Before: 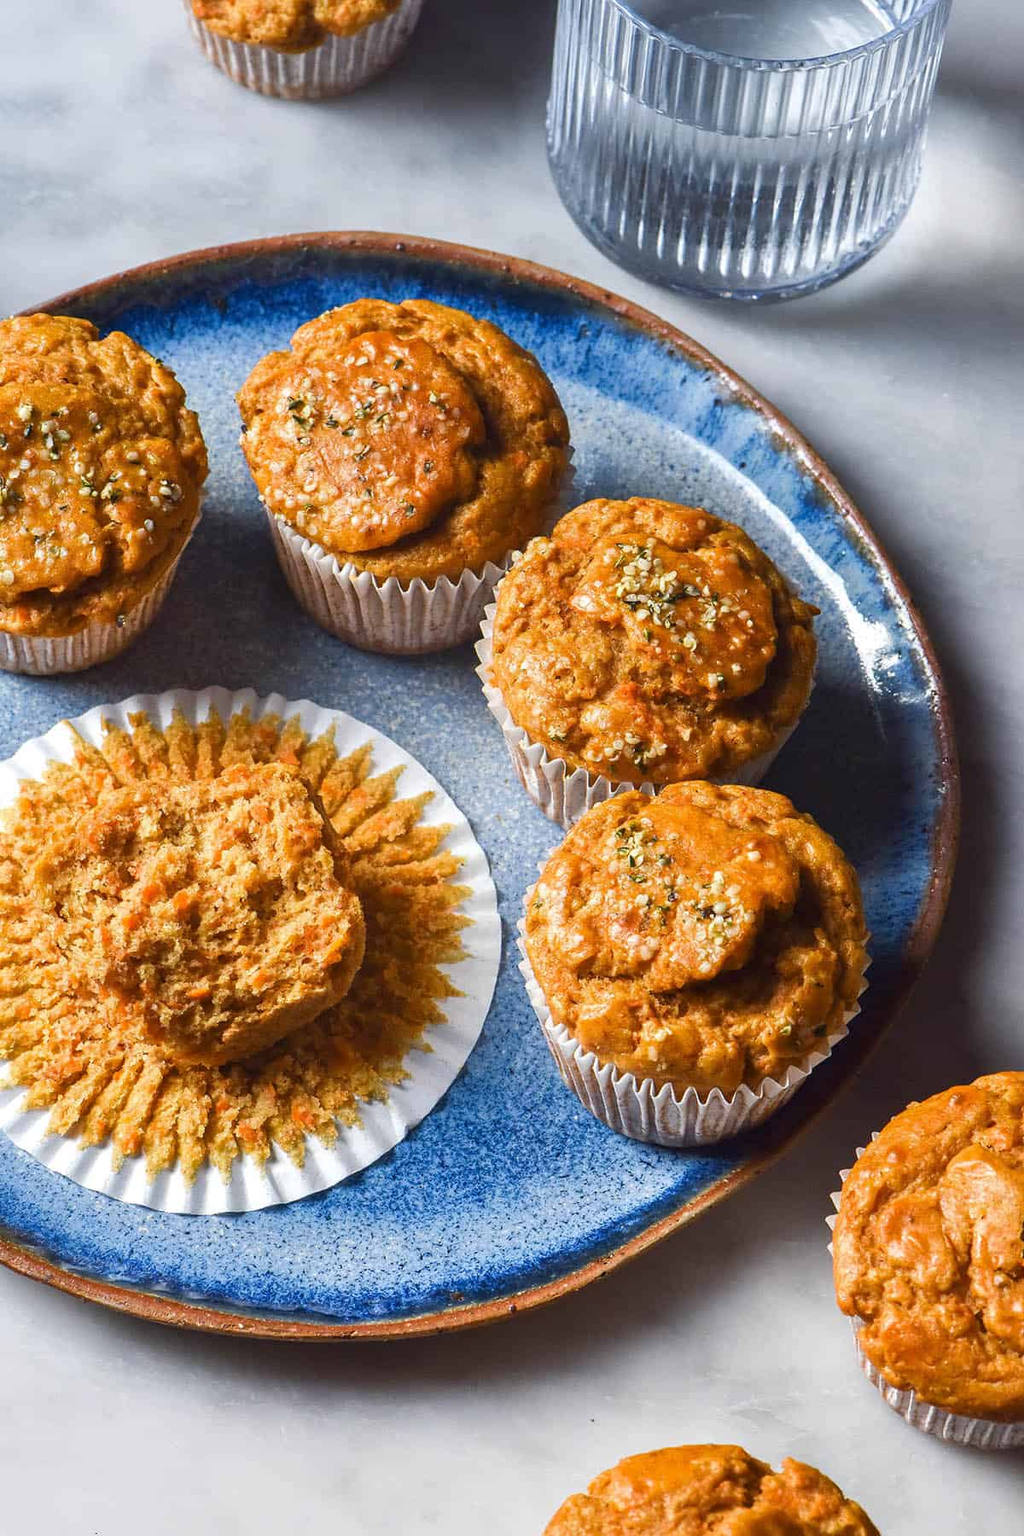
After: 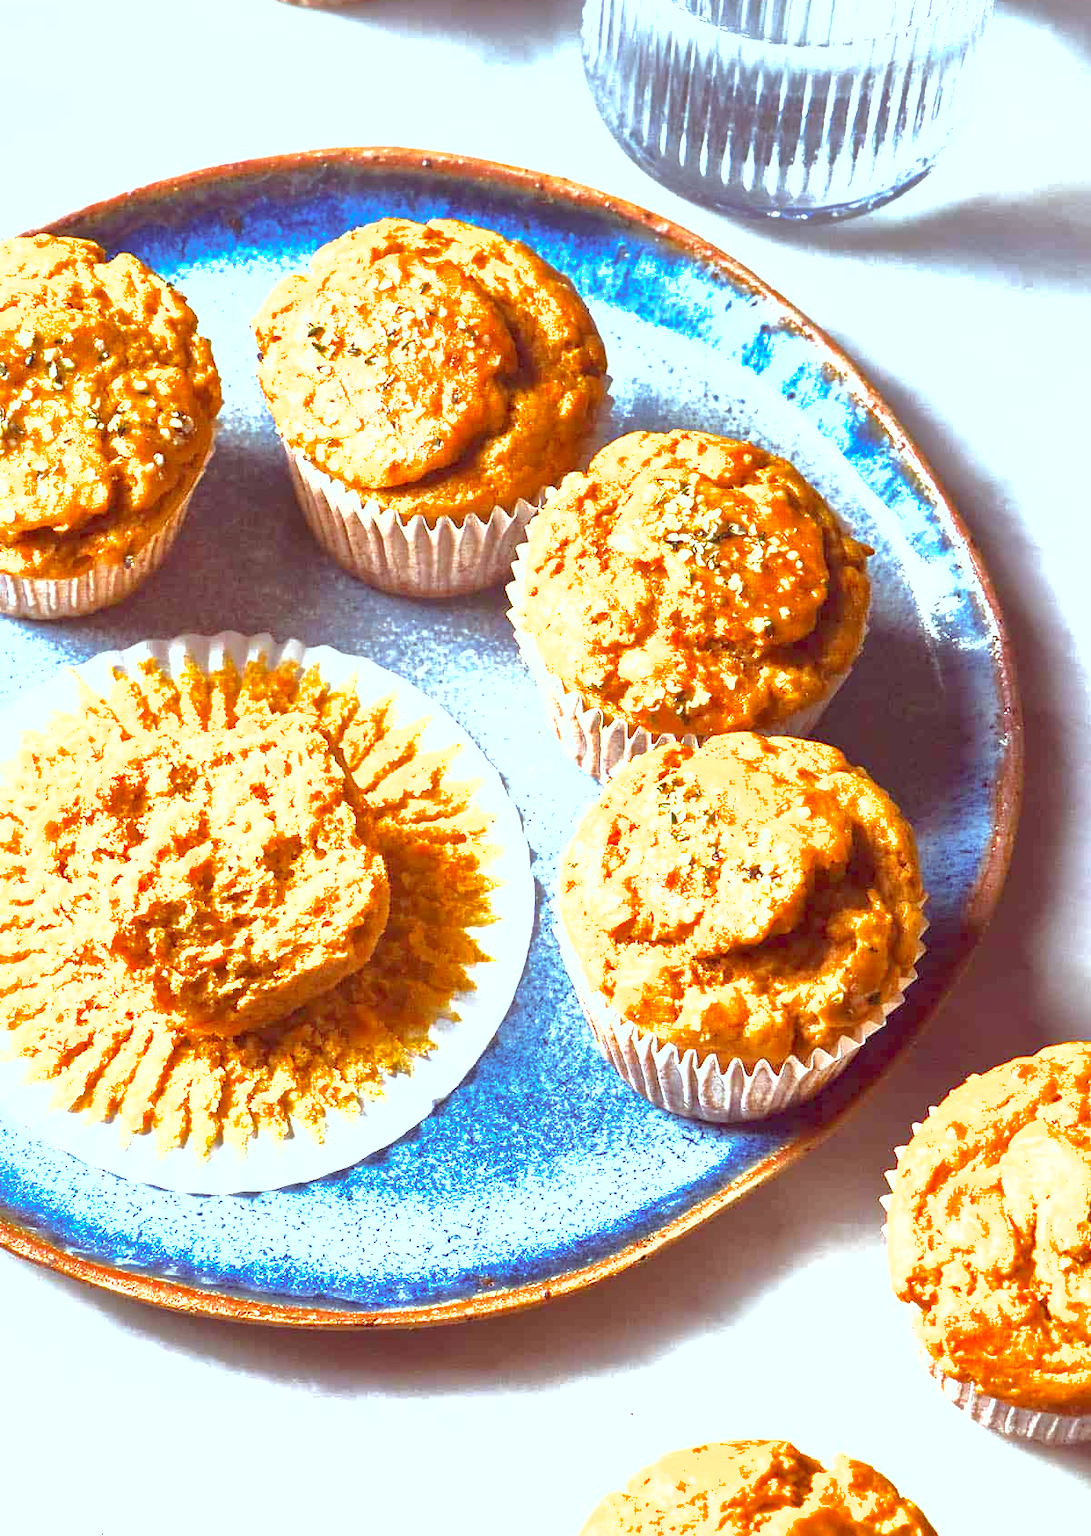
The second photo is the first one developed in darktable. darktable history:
exposure: black level correction 0.001, exposure 1.738 EV, compensate exposure bias true, compensate highlight preservation false
crop and rotate: top 6.122%
shadows and highlights: on, module defaults
color correction: highlights a* -7.16, highlights b* -0.219, shadows a* 20.06, shadows b* 12.21
